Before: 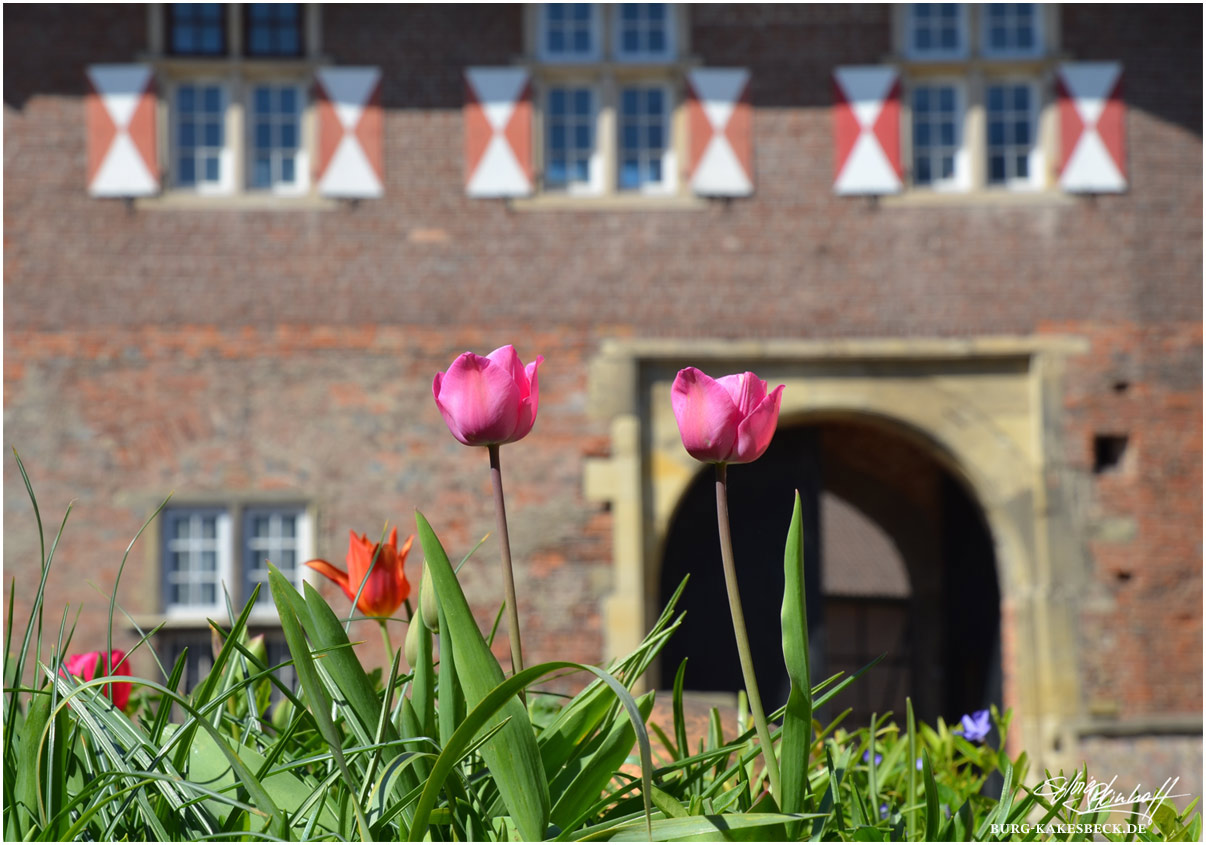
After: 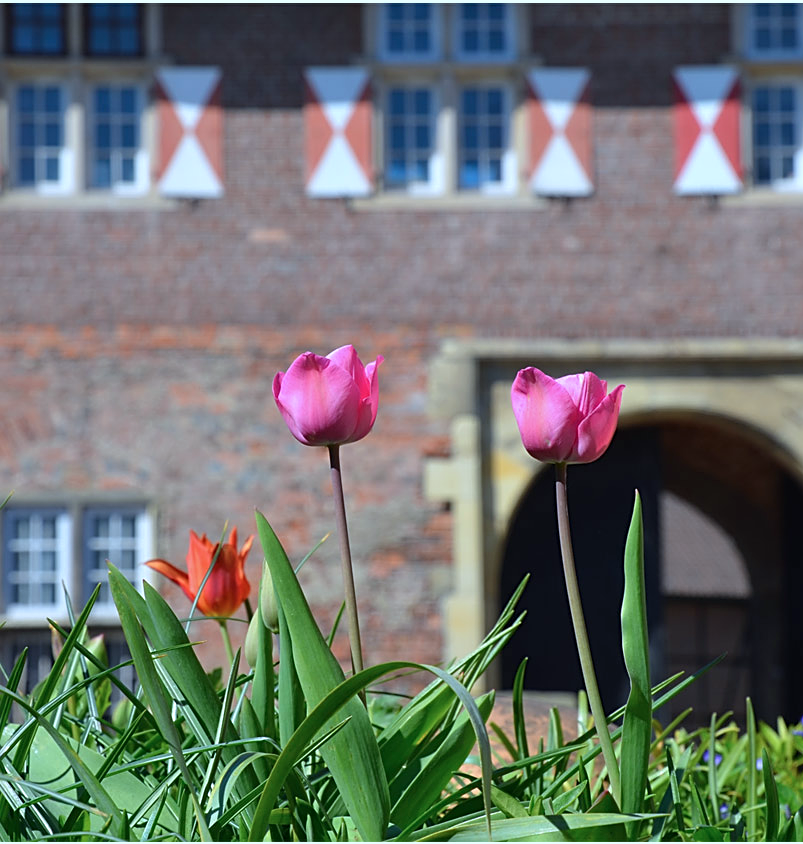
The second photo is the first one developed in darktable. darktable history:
sharpen: on, module defaults
color calibration: x 0.38, y 0.391, temperature 4086.74 K
crop and rotate: left 13.342%, right 19.991%
